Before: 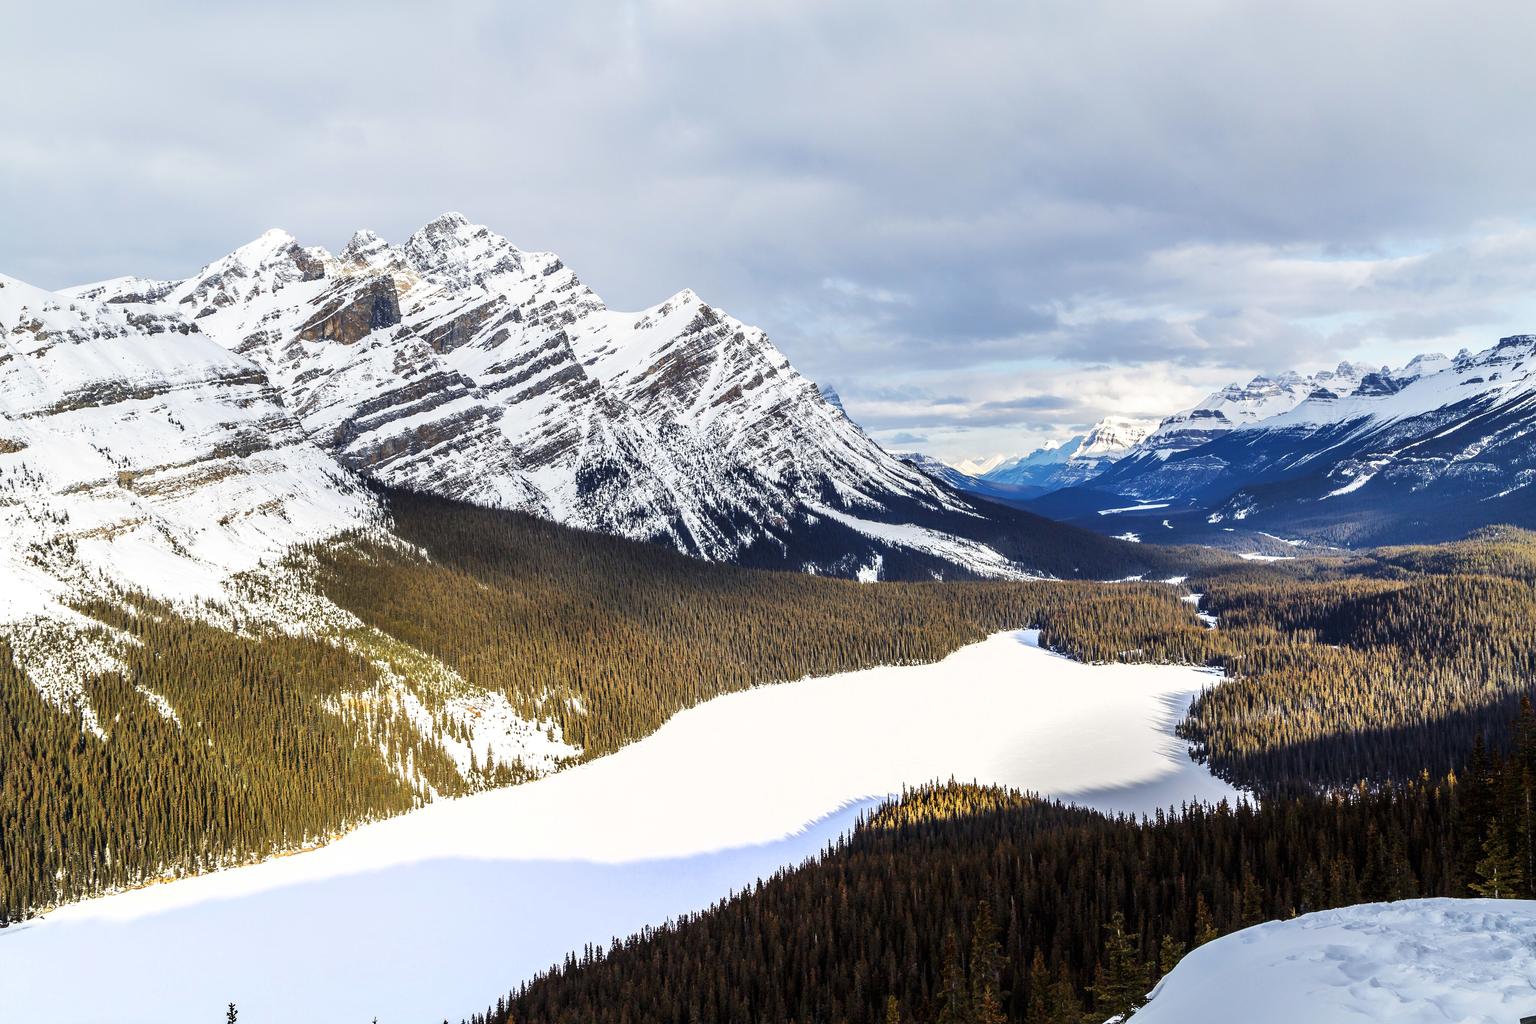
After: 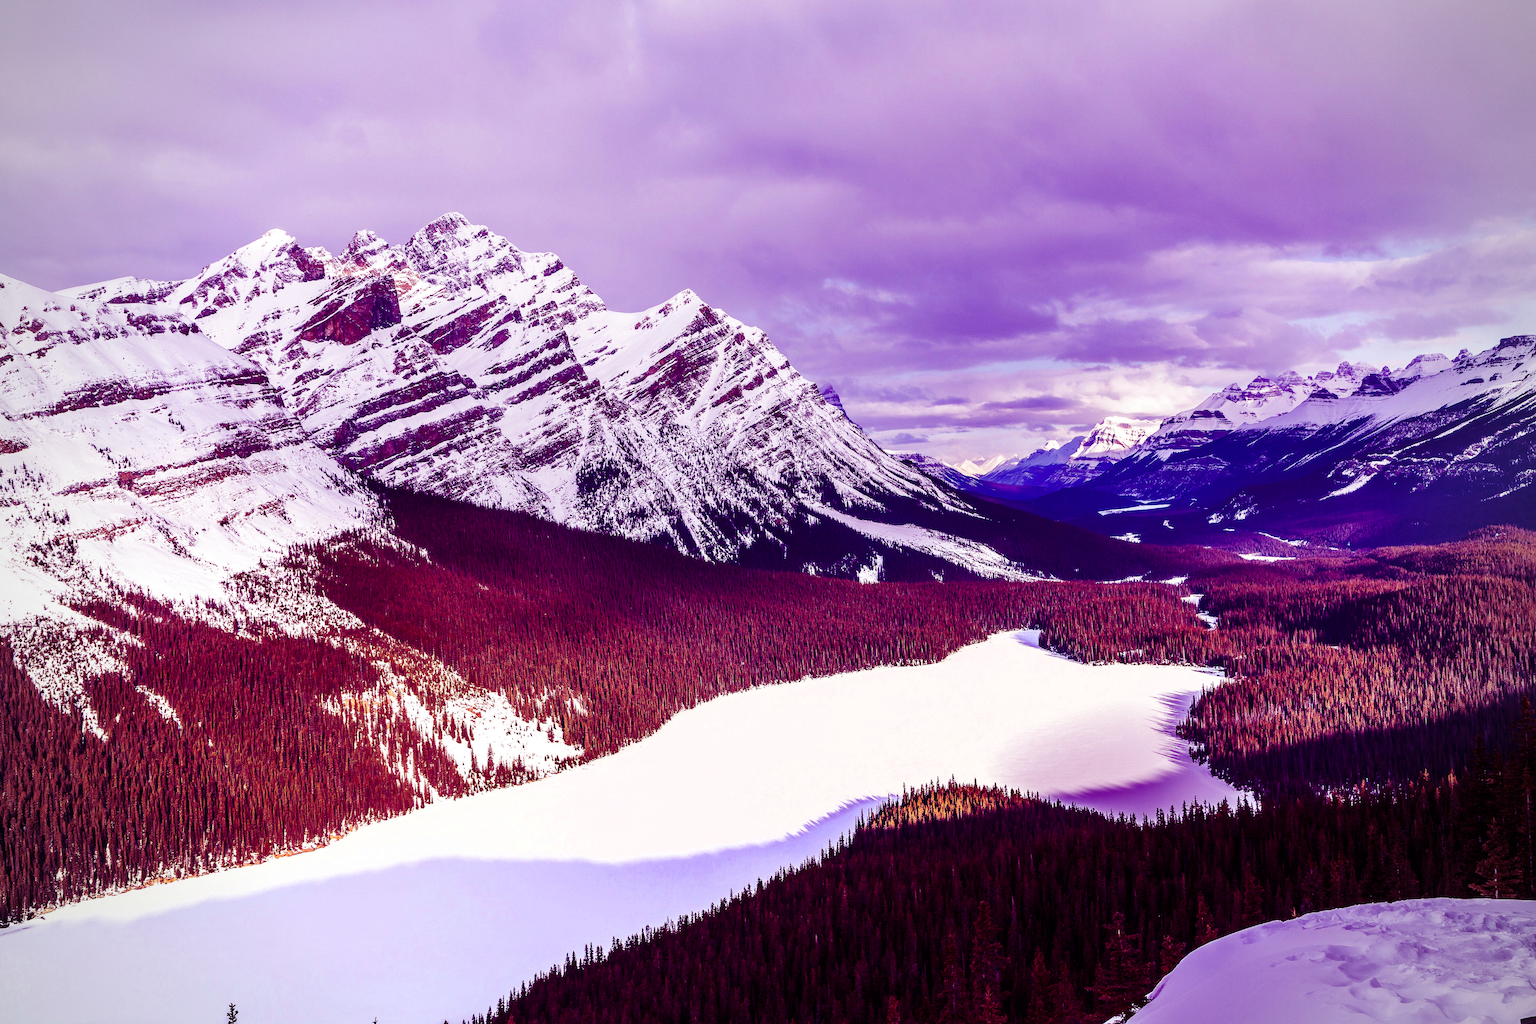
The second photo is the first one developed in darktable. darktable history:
color balance: mode lift, gamma, gain (sRGB), lift [1, 1, 0.101, 1]
vignetting: fall-off radius 60.92%
